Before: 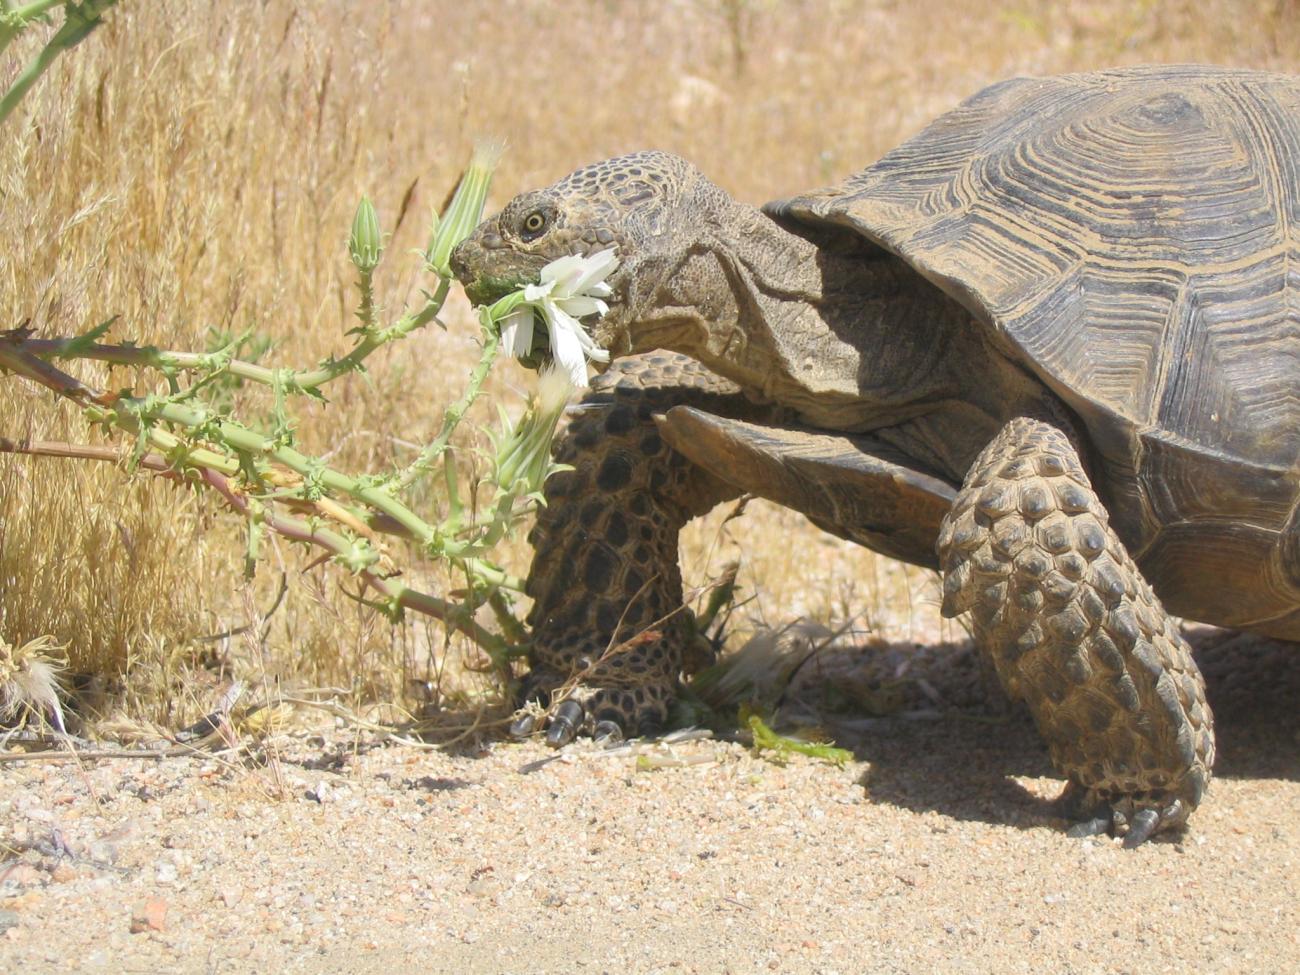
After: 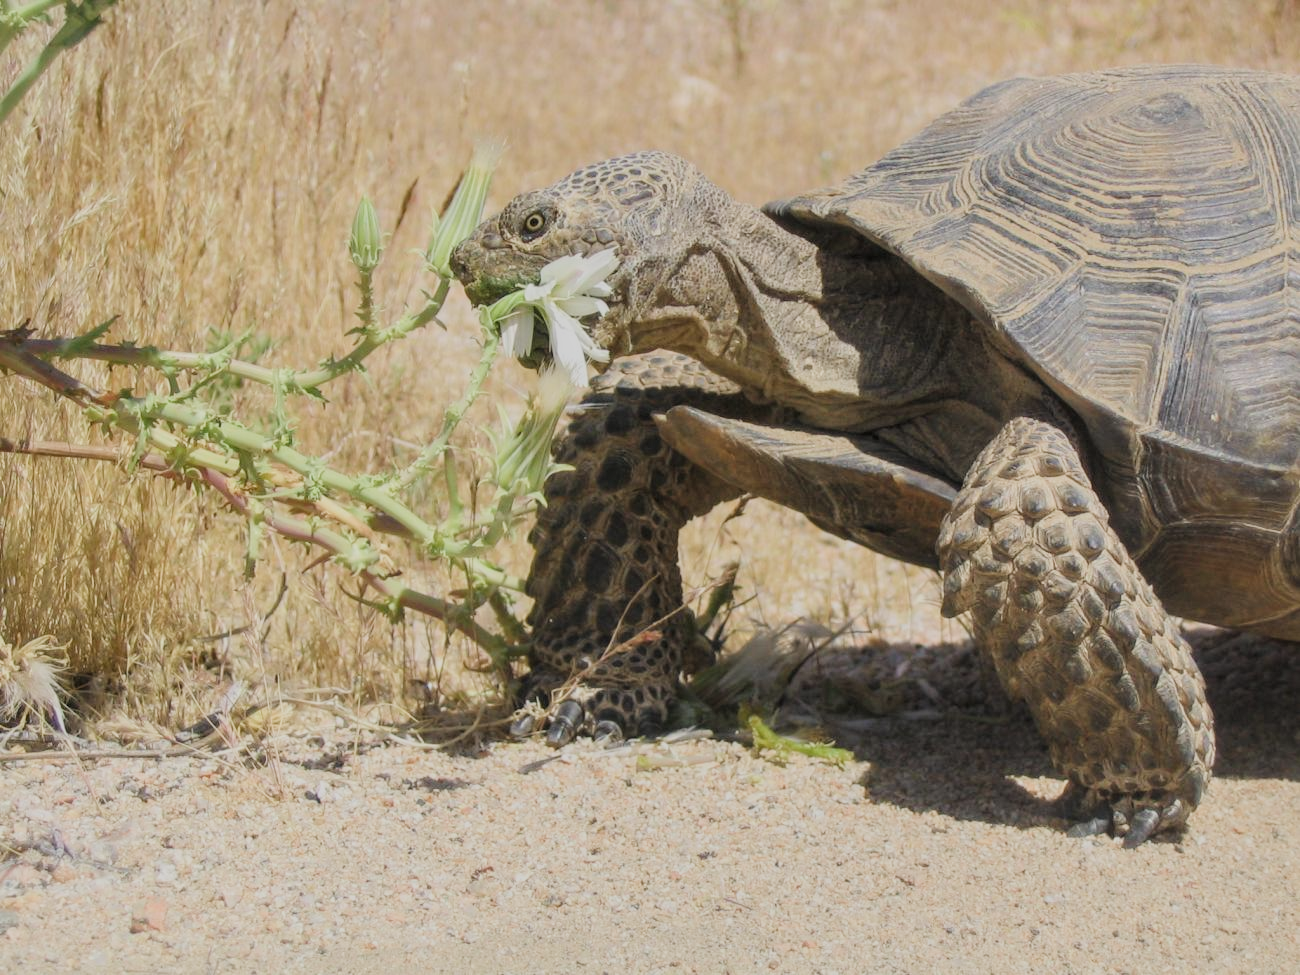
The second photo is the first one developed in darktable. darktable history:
filmic rgb: black relative exposure -7.65 EV, white relative exposure 4.56 EV, hardness 3.61, color science v5 (2021), contrast in shadows safe, contrast in highlights safe
local contrast: on, module defaults
